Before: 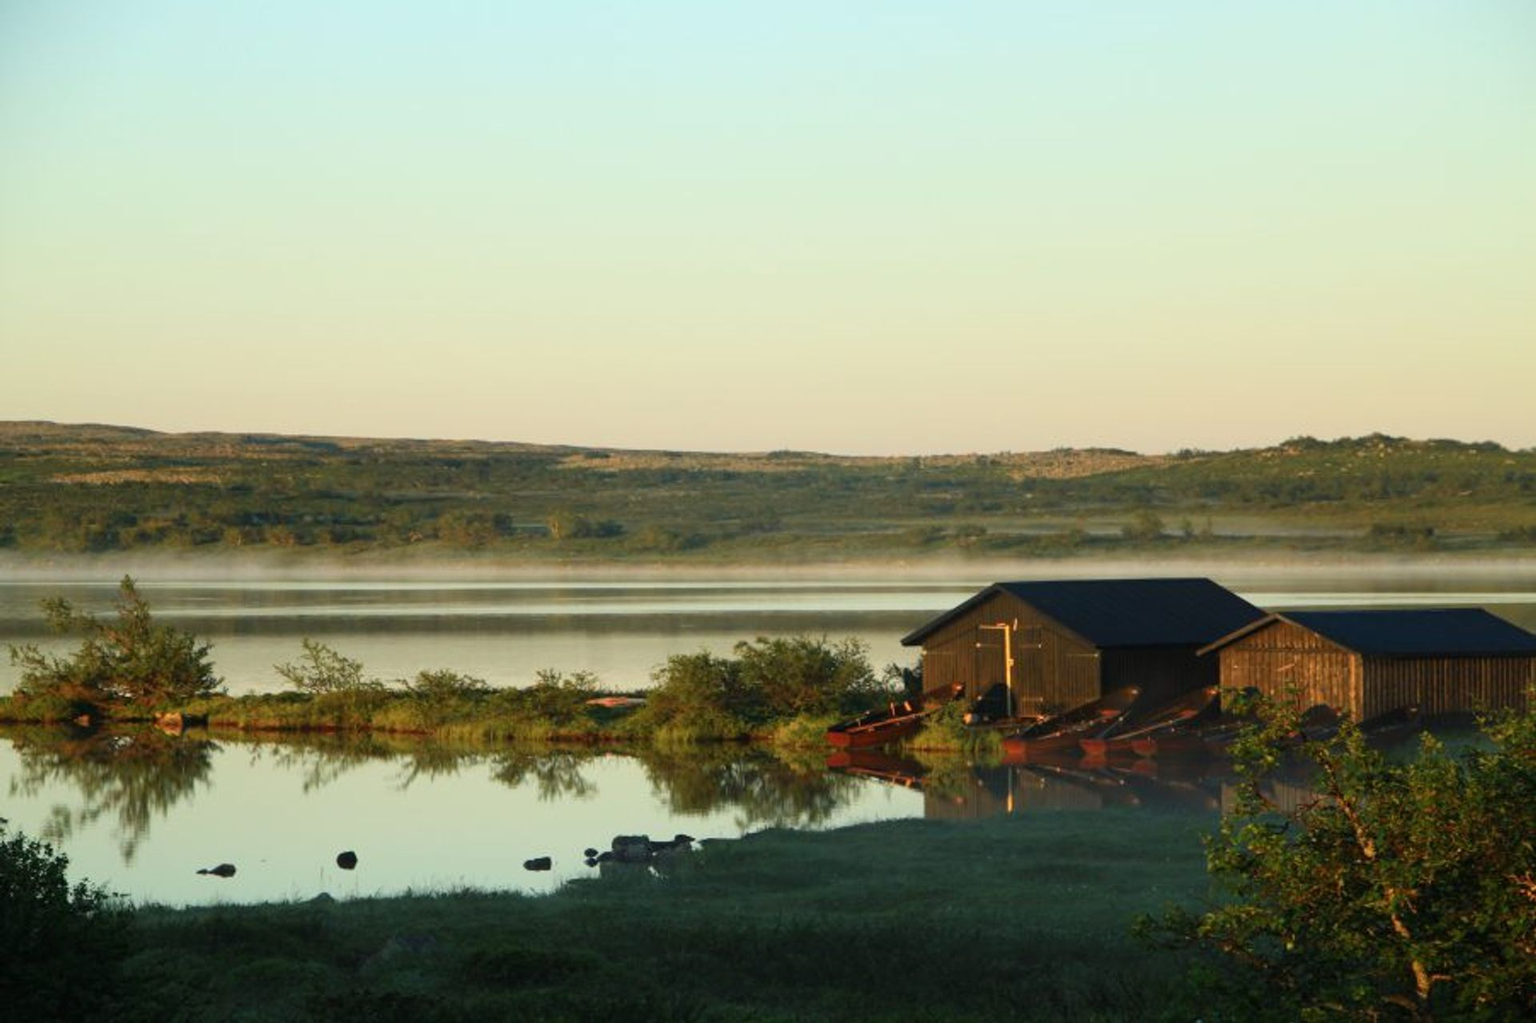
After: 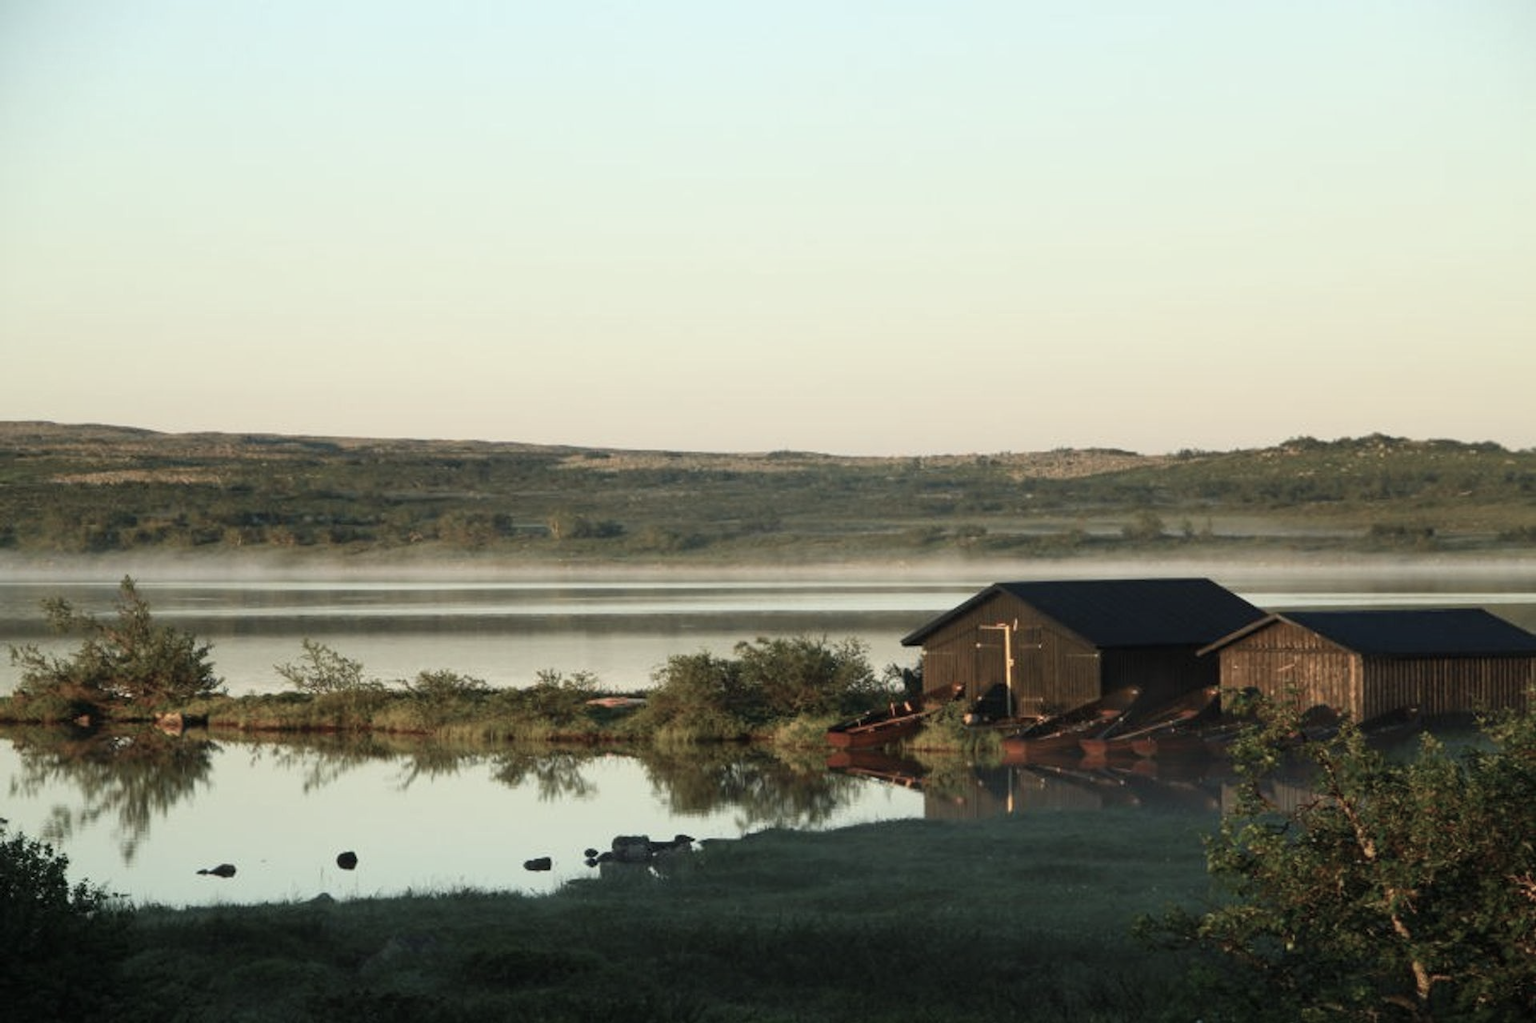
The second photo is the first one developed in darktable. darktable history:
color correction: saturation 0.57
exposure: exposure 0.081 EV, compensate highlight preservation false
